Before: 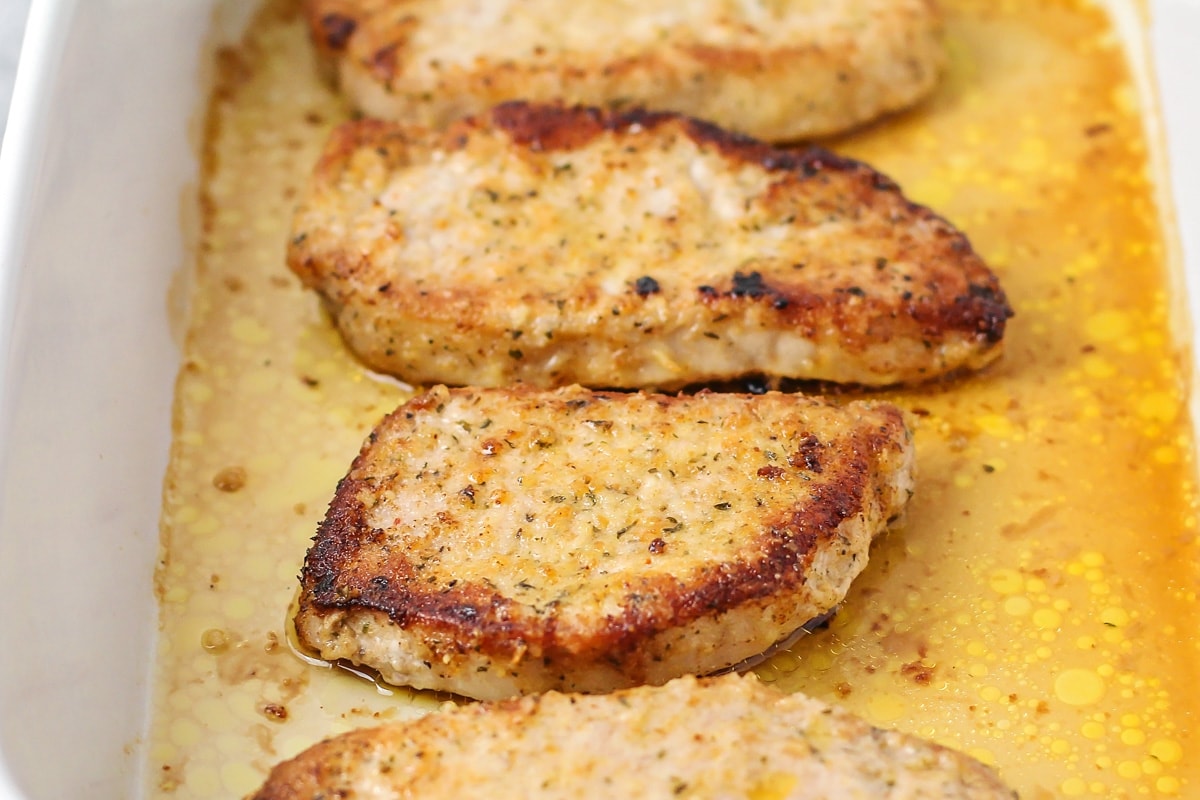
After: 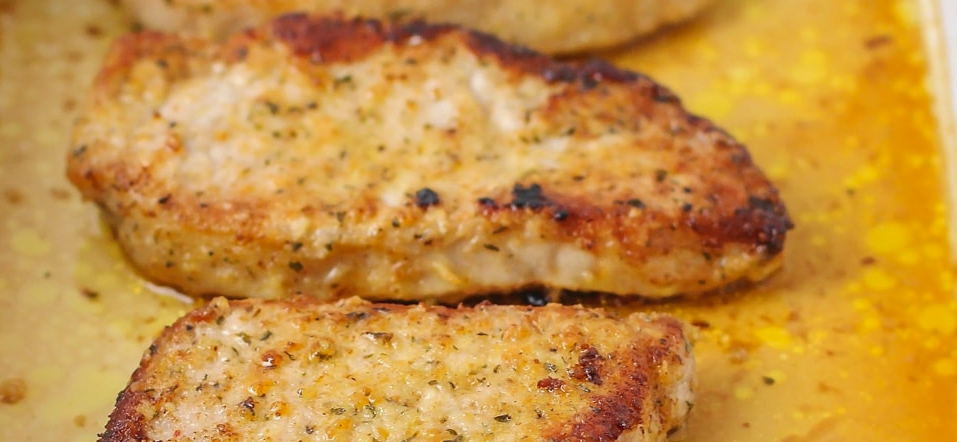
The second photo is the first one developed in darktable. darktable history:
shadows and highlights: on, module defaults
crop: left 18.368%, top 11.085%, right 1.84%, bottom 33.647%
